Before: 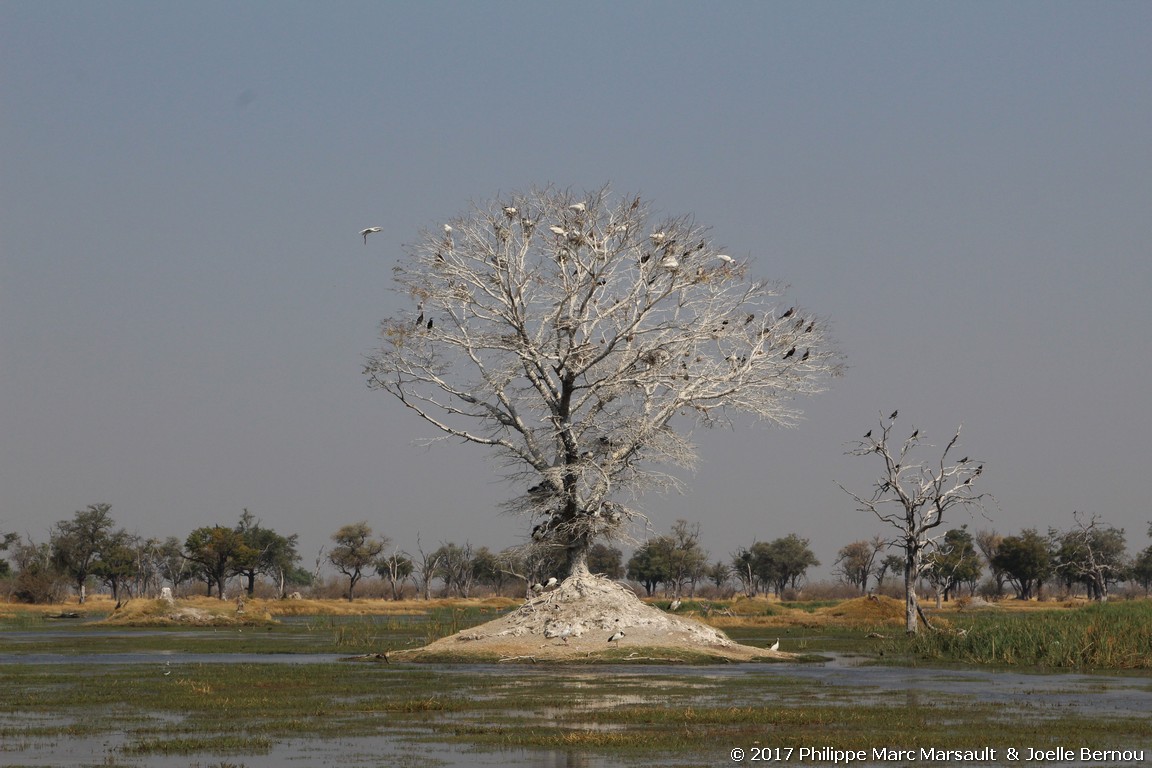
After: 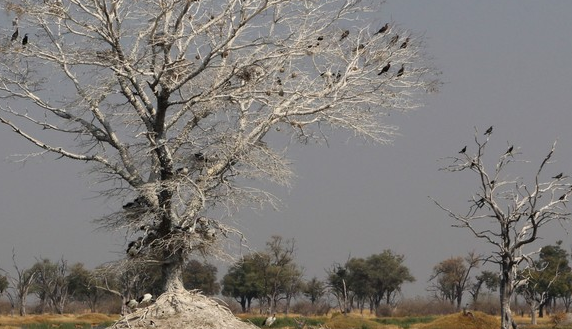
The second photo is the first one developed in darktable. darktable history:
crop: left 35.213%, top 37.045%, right 15.107%, bottom 20.037%
